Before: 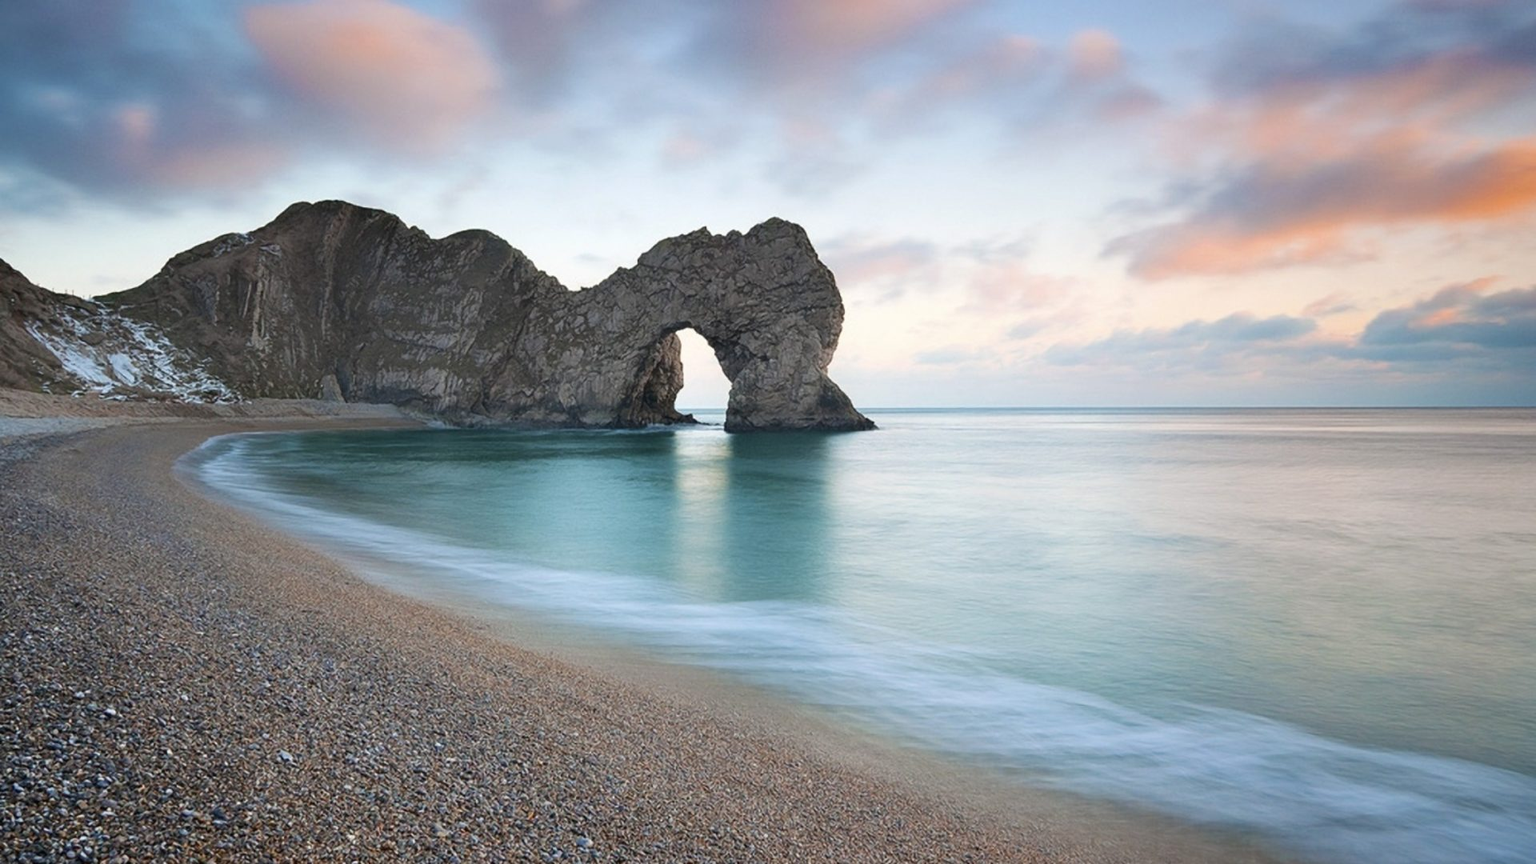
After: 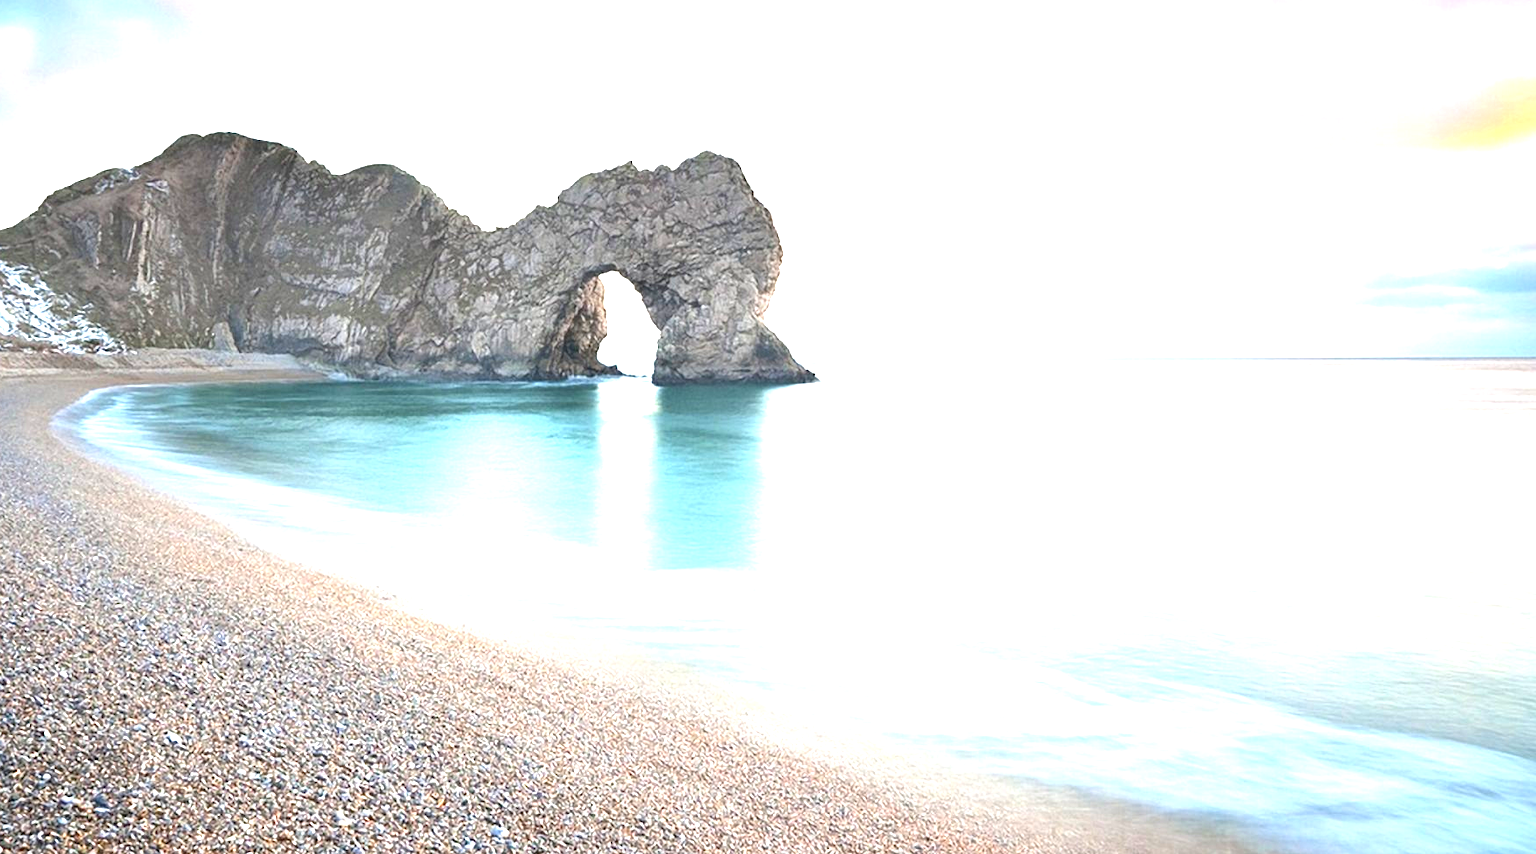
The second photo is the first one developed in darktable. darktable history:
crop and rotate: left 8.262%, top 9.226%
exposure: exposure 2 EV, compensate exposure bias true, compensate highlight preservation false
